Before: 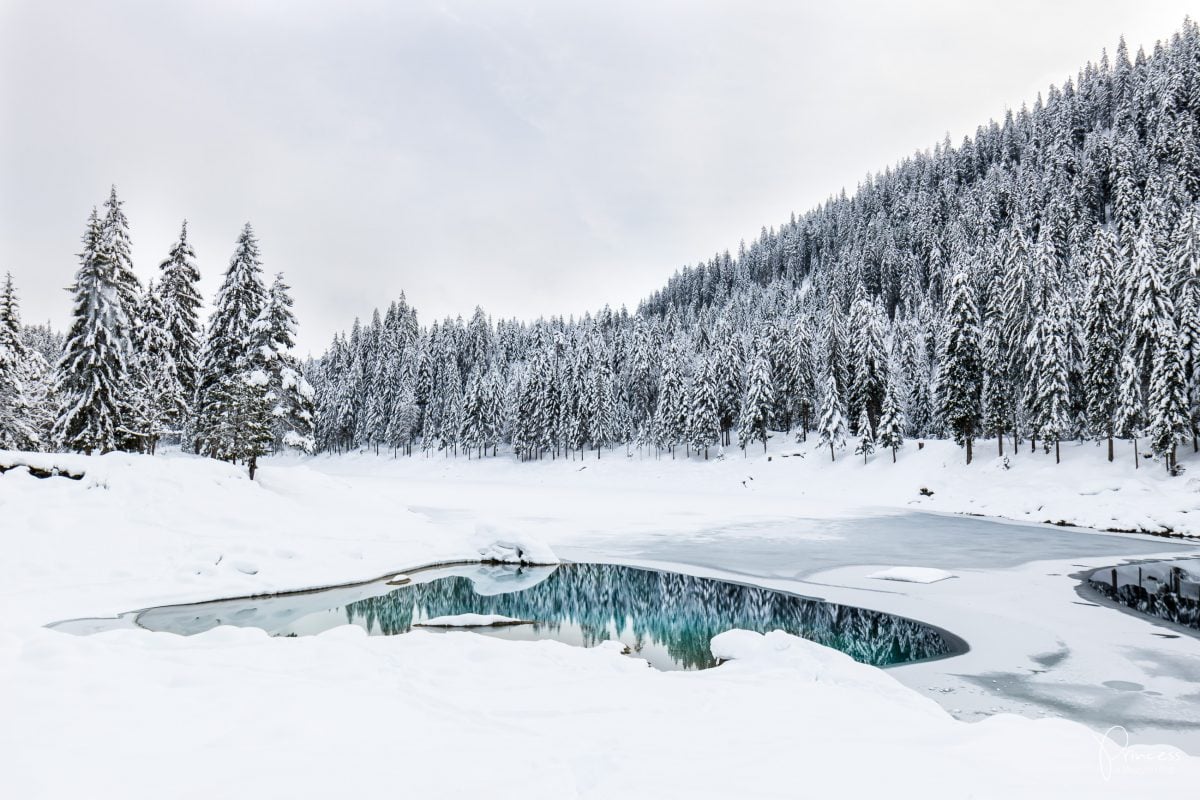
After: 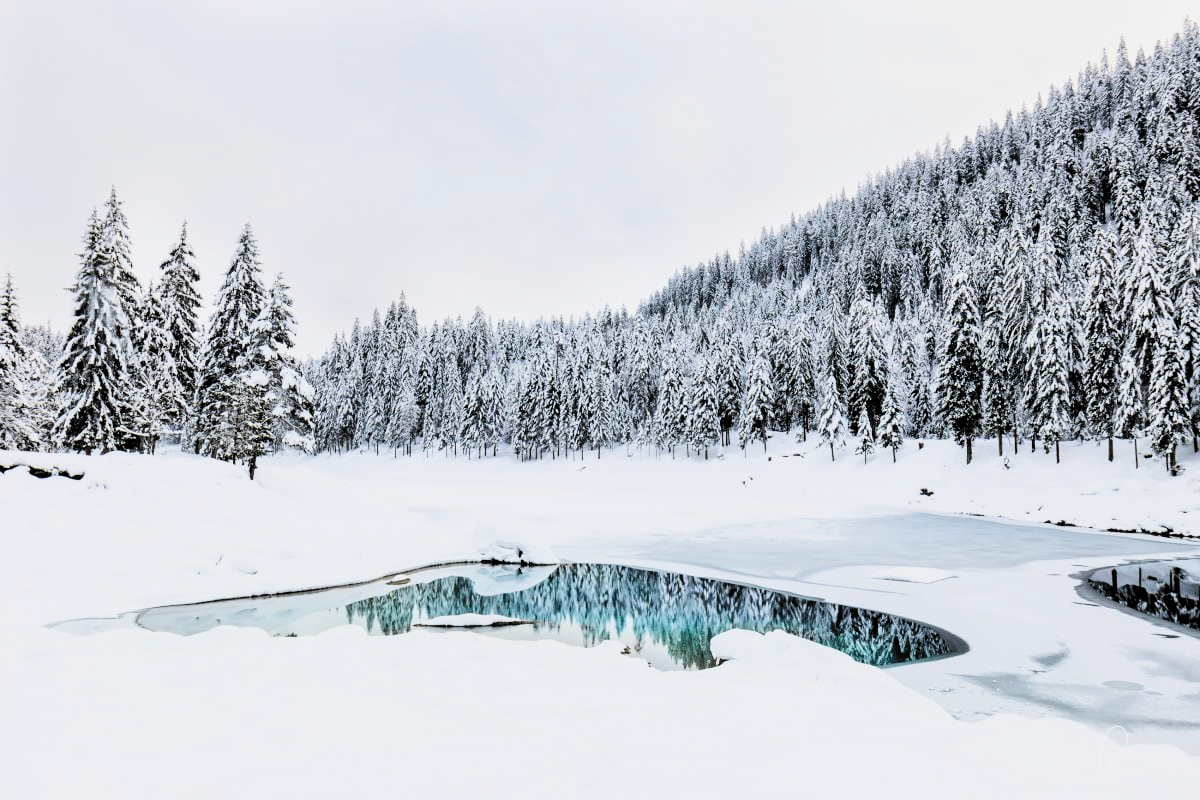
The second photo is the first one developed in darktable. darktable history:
tone equalizer: mask exposure compensation -0.5 EV
filmic rgb: black relative exposure -5.03 EV, white relative exposure 3.96 EV, threshold 3.01 EV, hardness 2.88, contrast 1.299, highlights saturation mix -28.55%, color science v6 (2022), enable highlight reconstruction true
exposure: exposure 0.505 EV, compensate highlight preservation false
